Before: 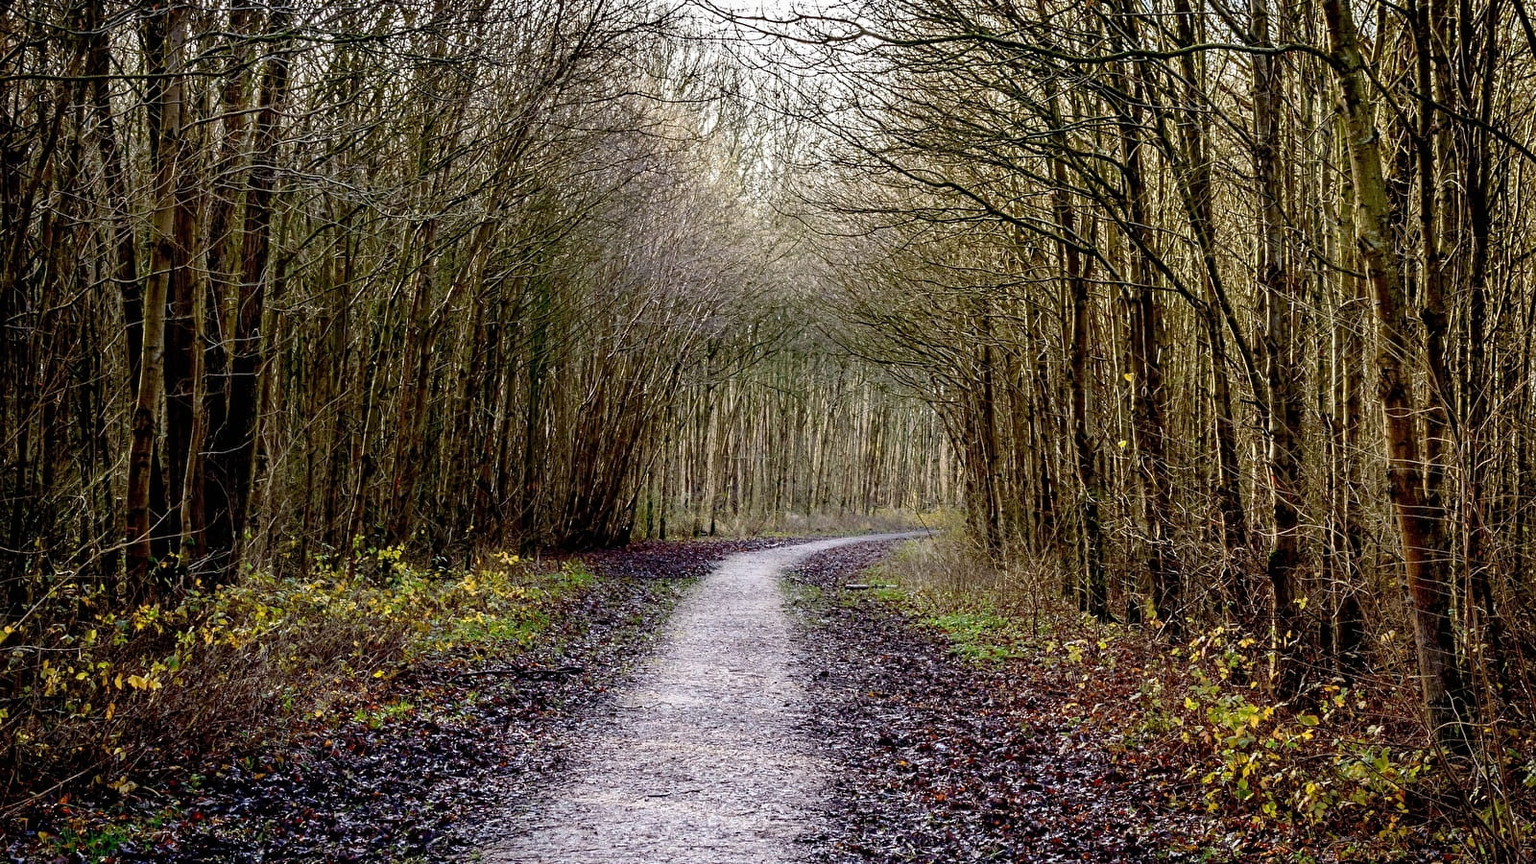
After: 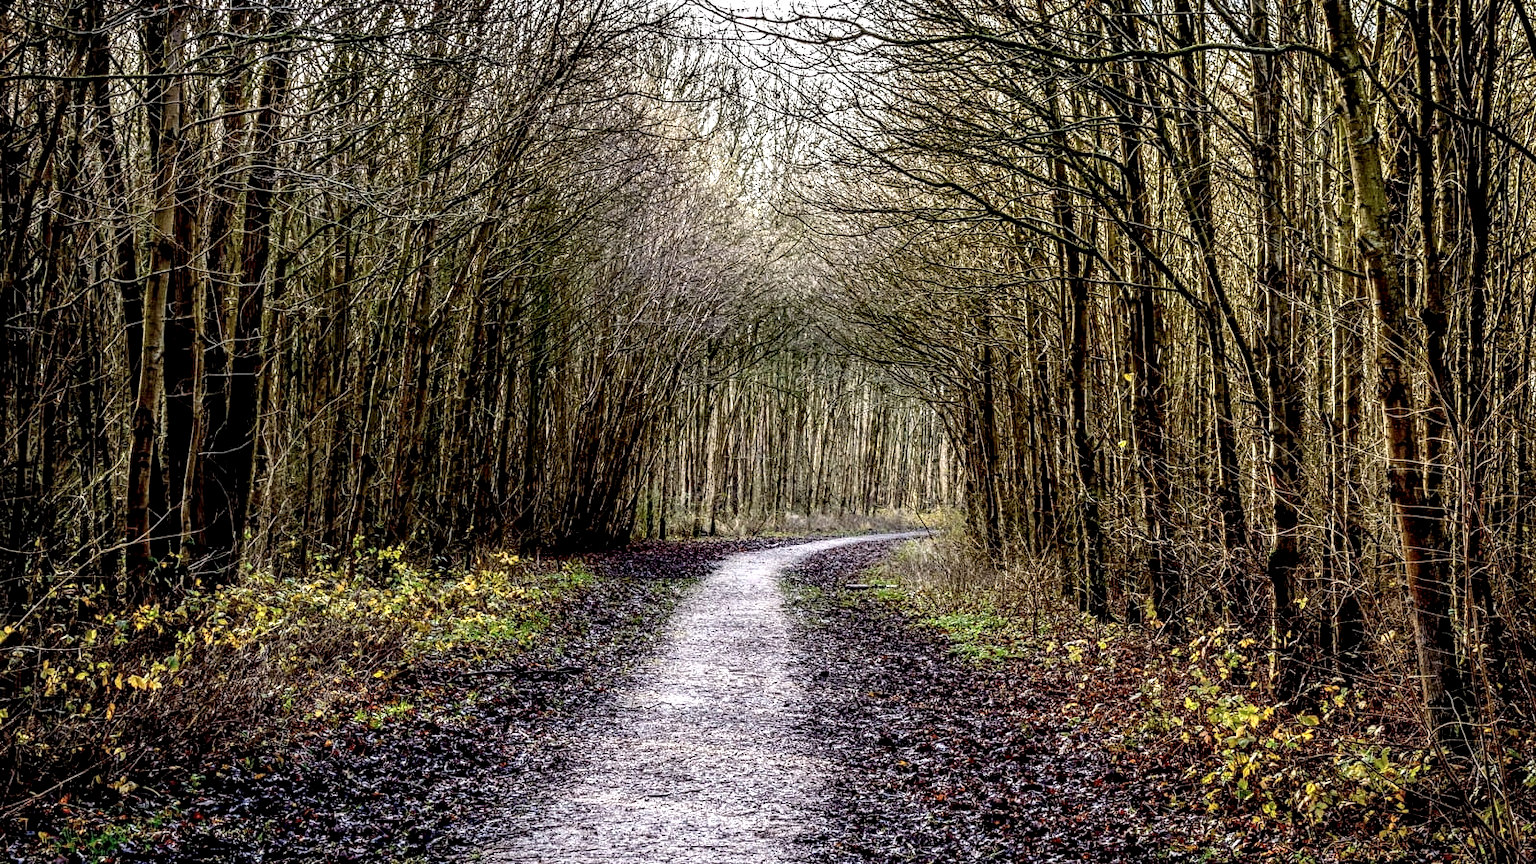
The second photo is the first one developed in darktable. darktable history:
local contrast: highlights 17%, detail 185%
